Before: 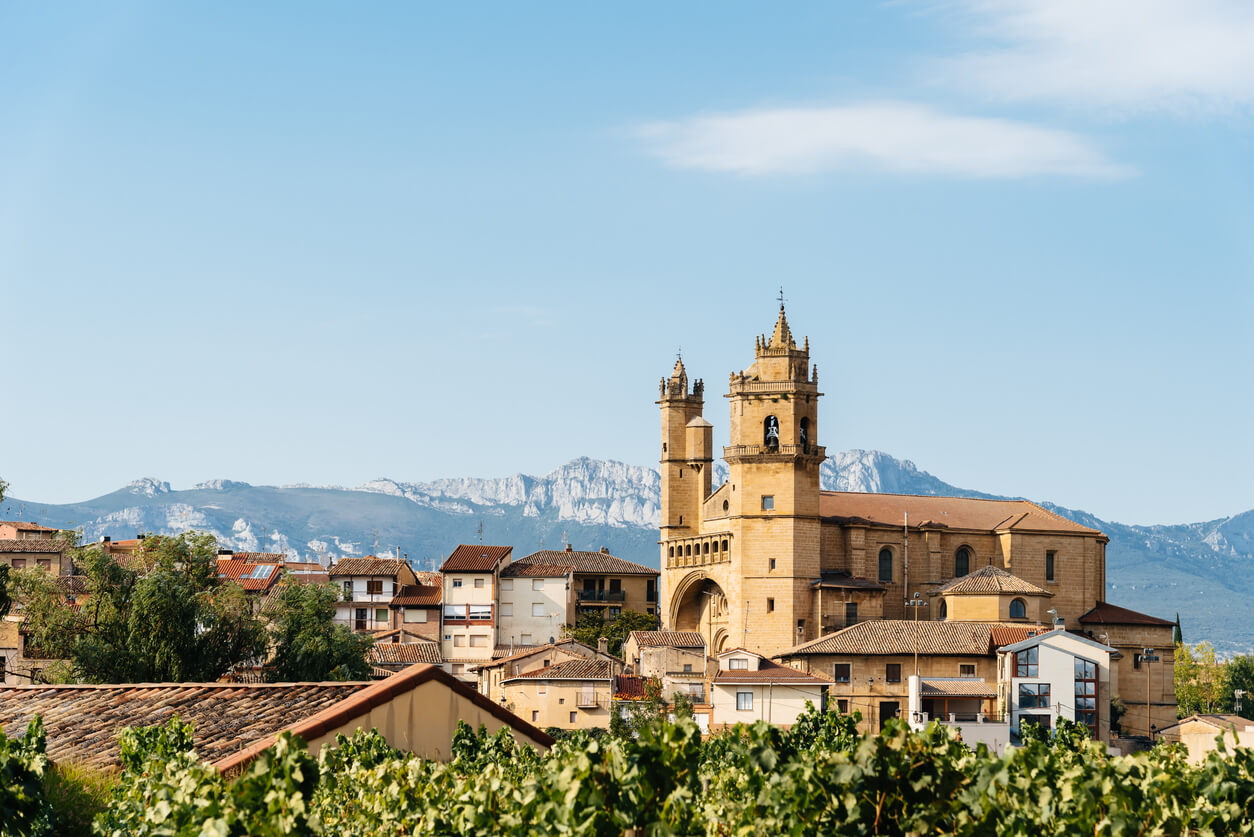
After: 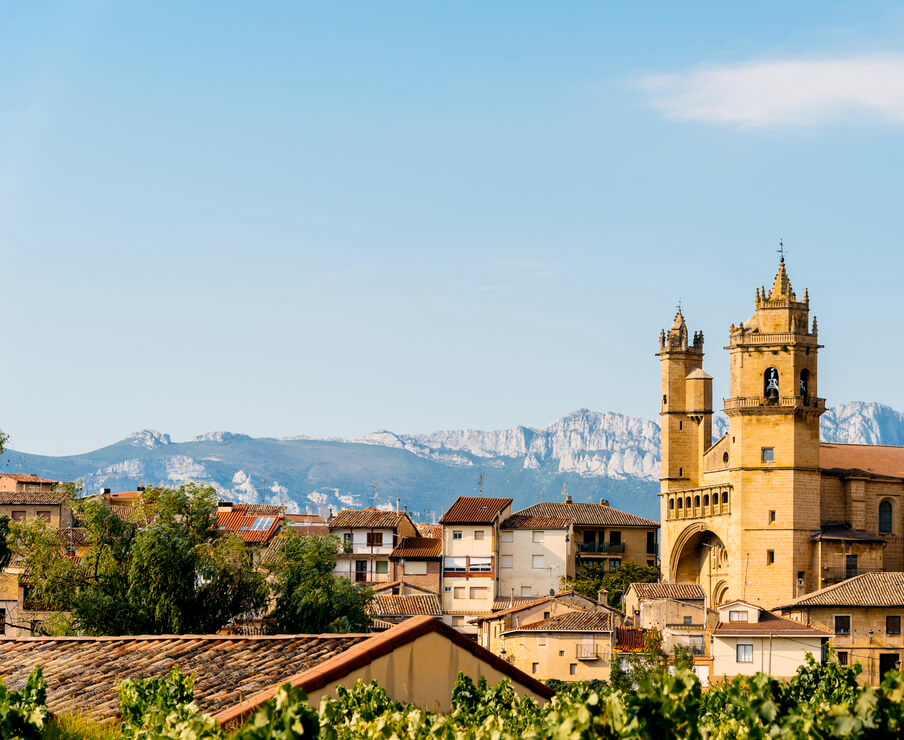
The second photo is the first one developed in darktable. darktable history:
crop: top 5.78%, right 27.849%, bottom 5.8%
color balance rgb: highlights gain › chroma 1.582%, highlights gain › hue 56.06°, global offset › luminance -0.486%, linear chroma grading › global chroma 14.677%, perceptual saturation grading › global saturation 0.322%, global vibrance 20%
